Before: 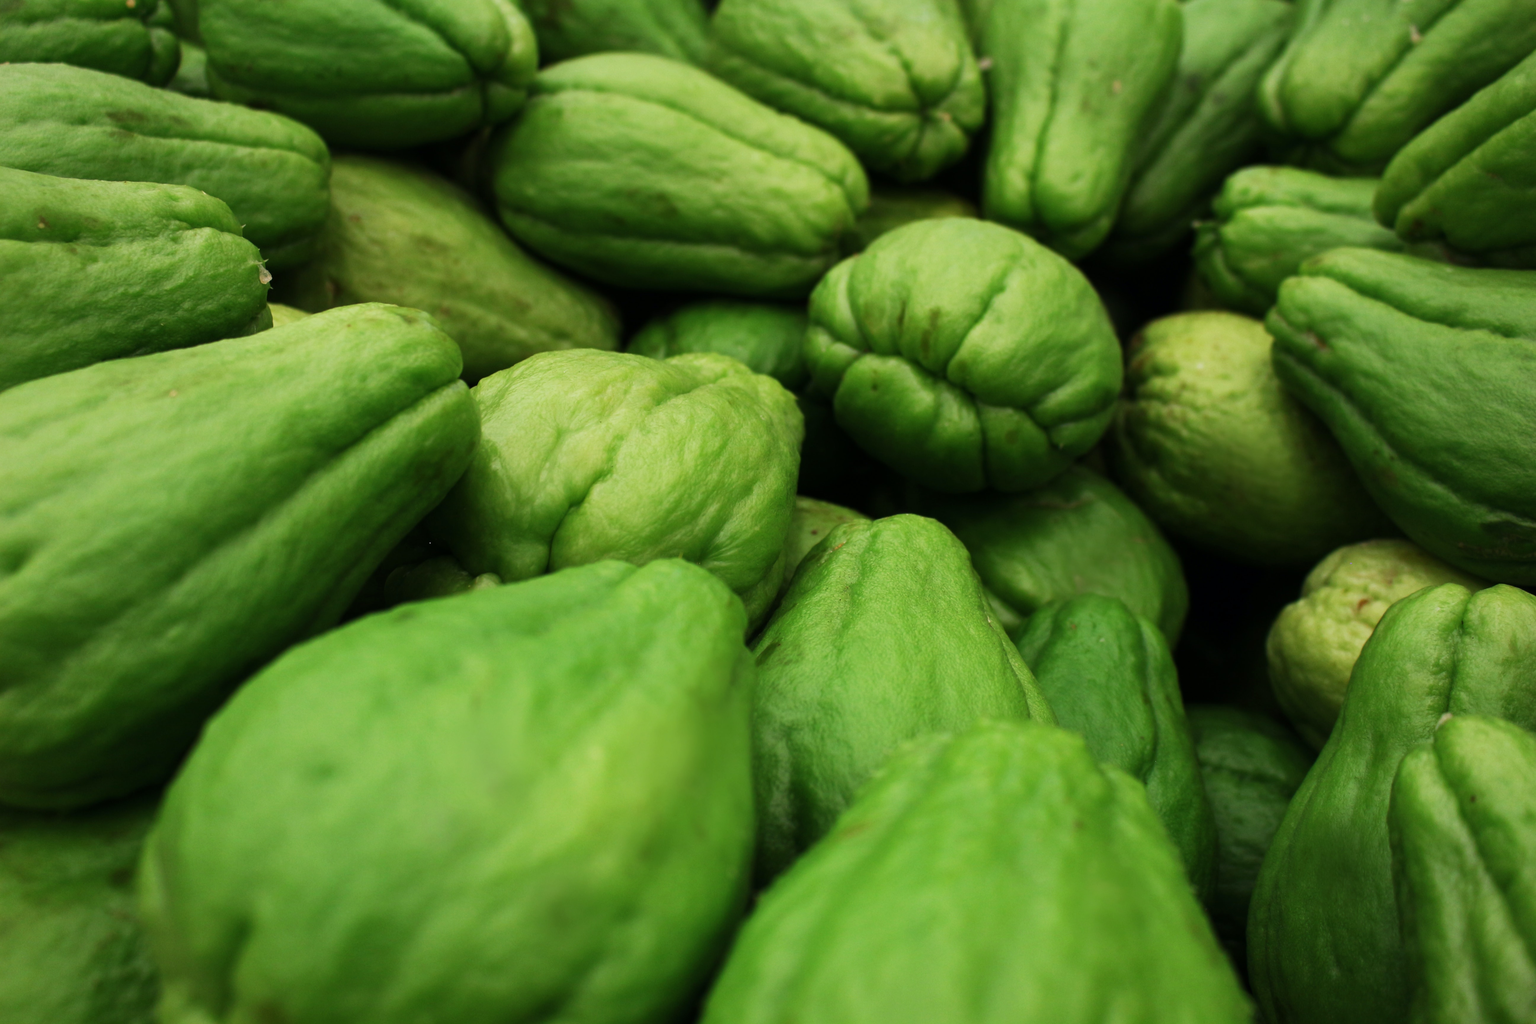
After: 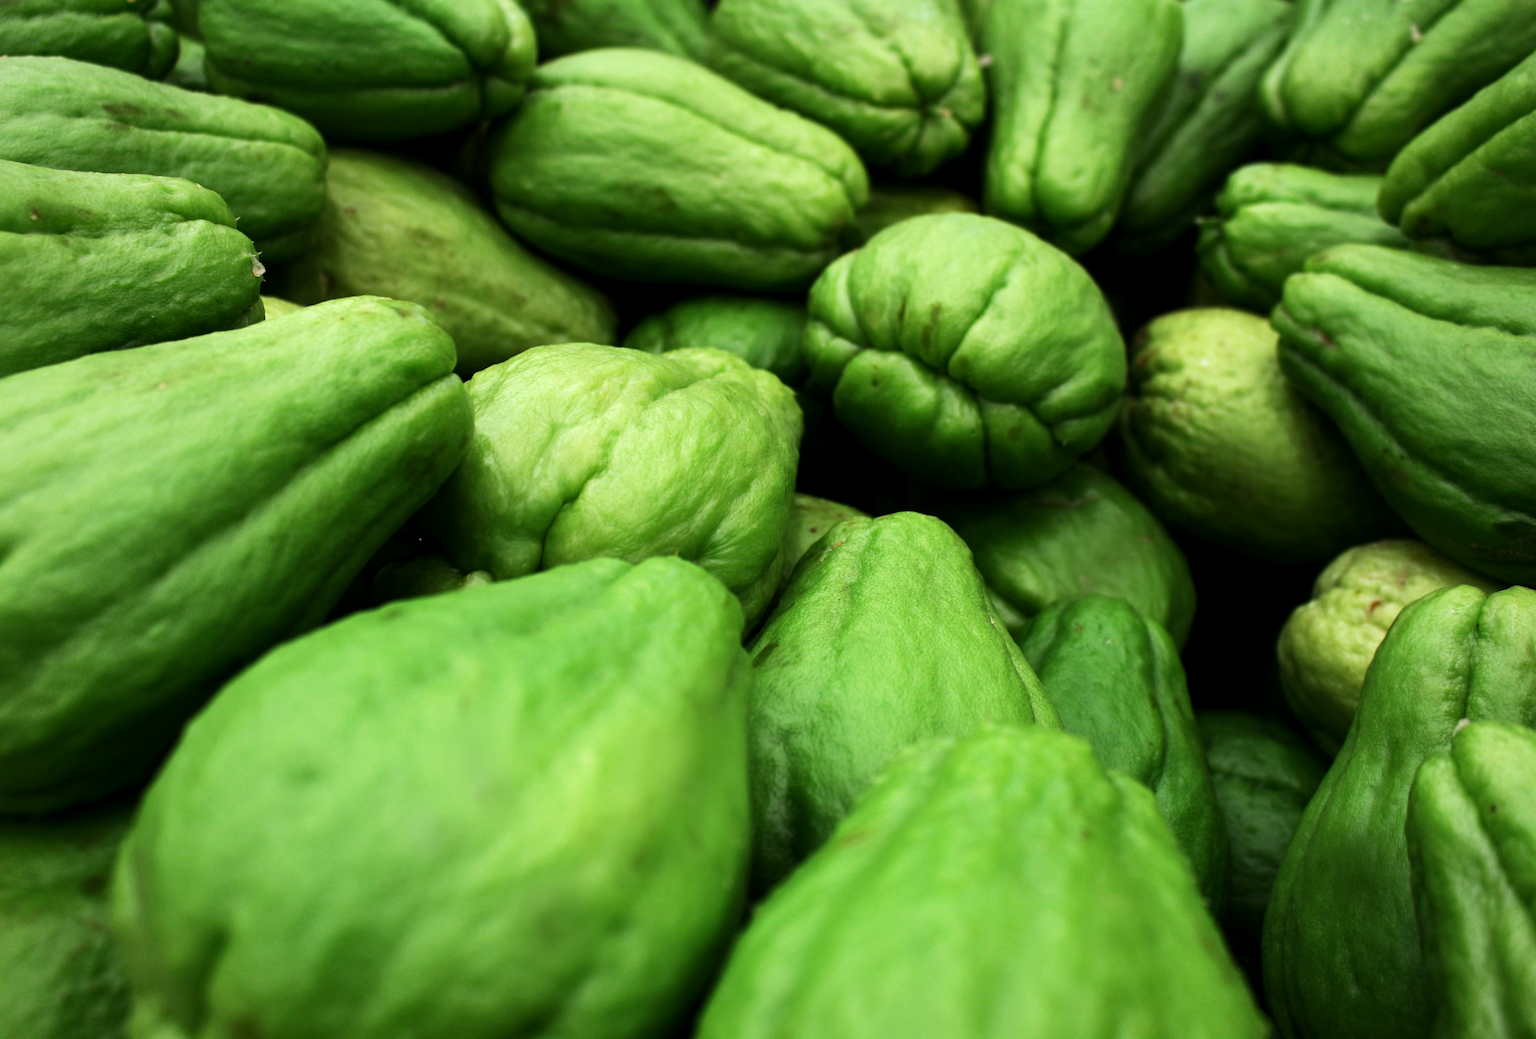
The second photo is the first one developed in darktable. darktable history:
white balance: red 0.967, blue 1.119, emerald 0.756
exposure: black level correction 0.002, exposure 0.15 EV, compensate highlight preservation false
tone equalizer: -8 EV -0.417 EV, -7 EV -0.389 EV, -6 EV -0.333 EV, -5 EV -0.222 EV, -3 EV 0.222 EV, -2 EV 0.333 EV, -1 EV 0.389 EV, +0 EV 0.417 EV, edges refinement/feathering 500, mask exposure compensation -1.25 EV, preserve details no
rotate and perspective: rotation 0.226°, lens shift (vertical) -0.042, crop left 0.023, crop right 0.982, crop top 0.006, crop bottom 0.994
